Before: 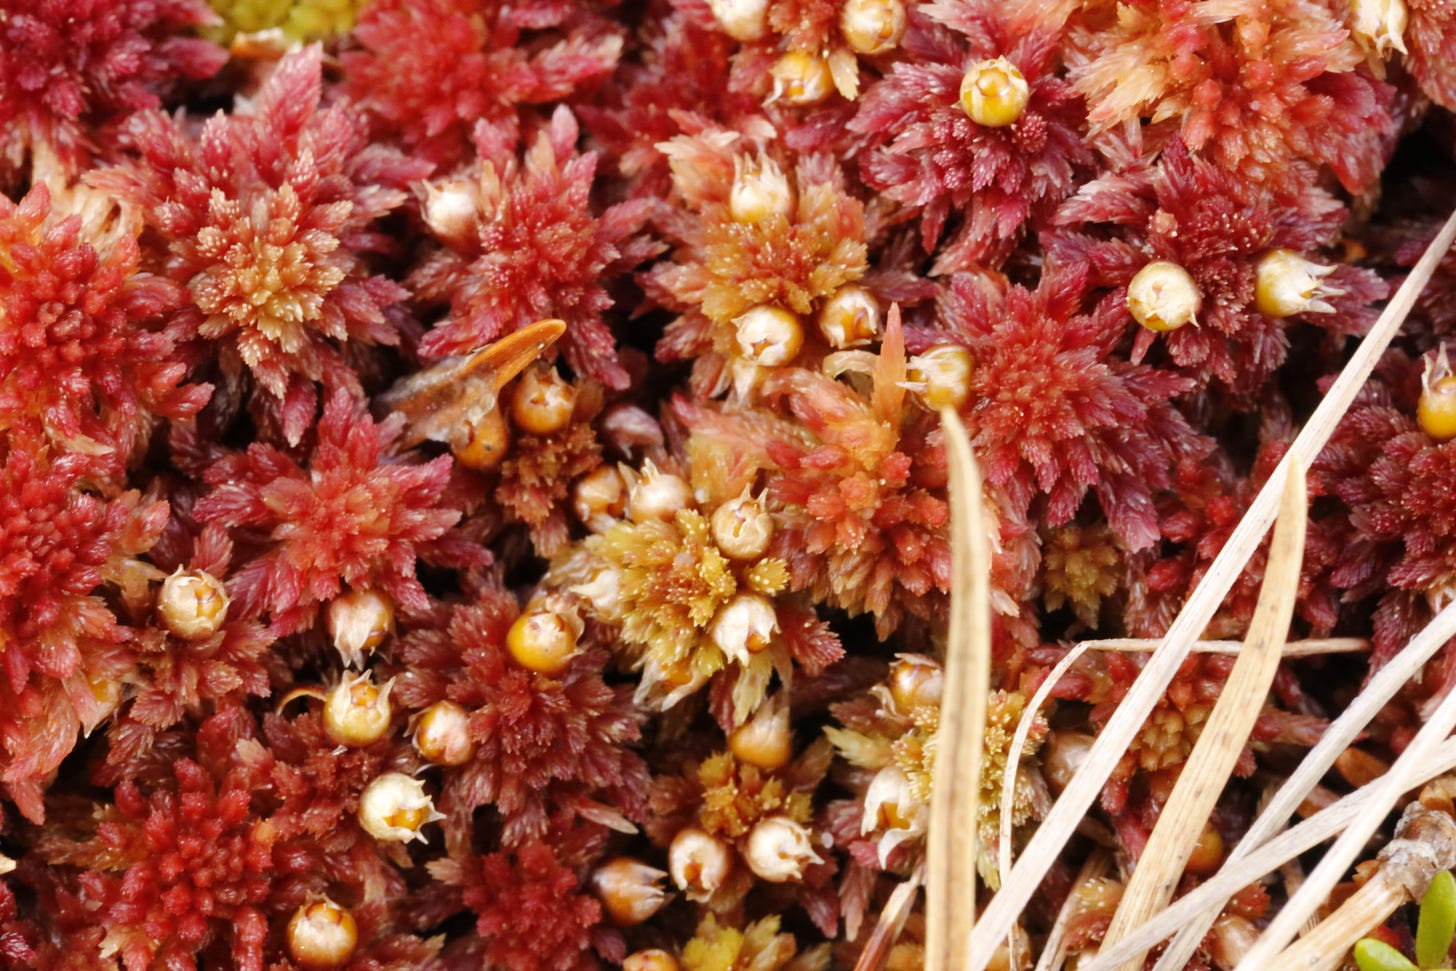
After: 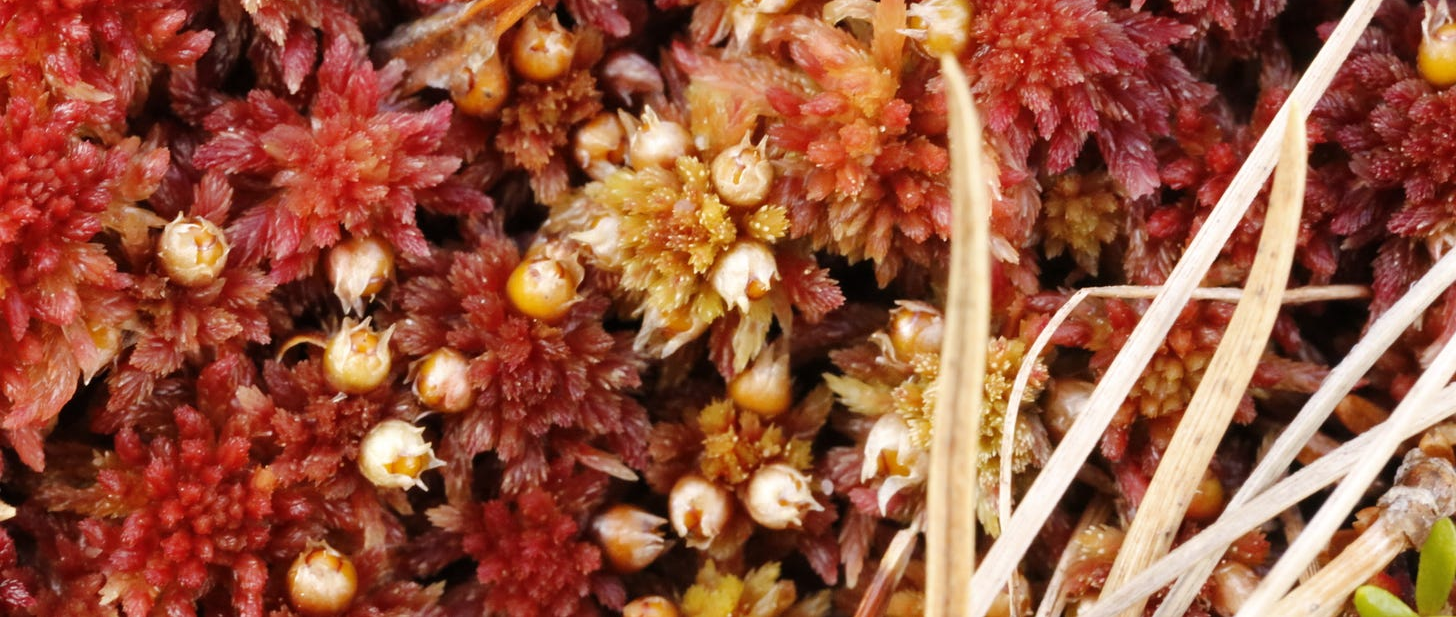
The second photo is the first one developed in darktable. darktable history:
crop and rotate: top 36.375%
